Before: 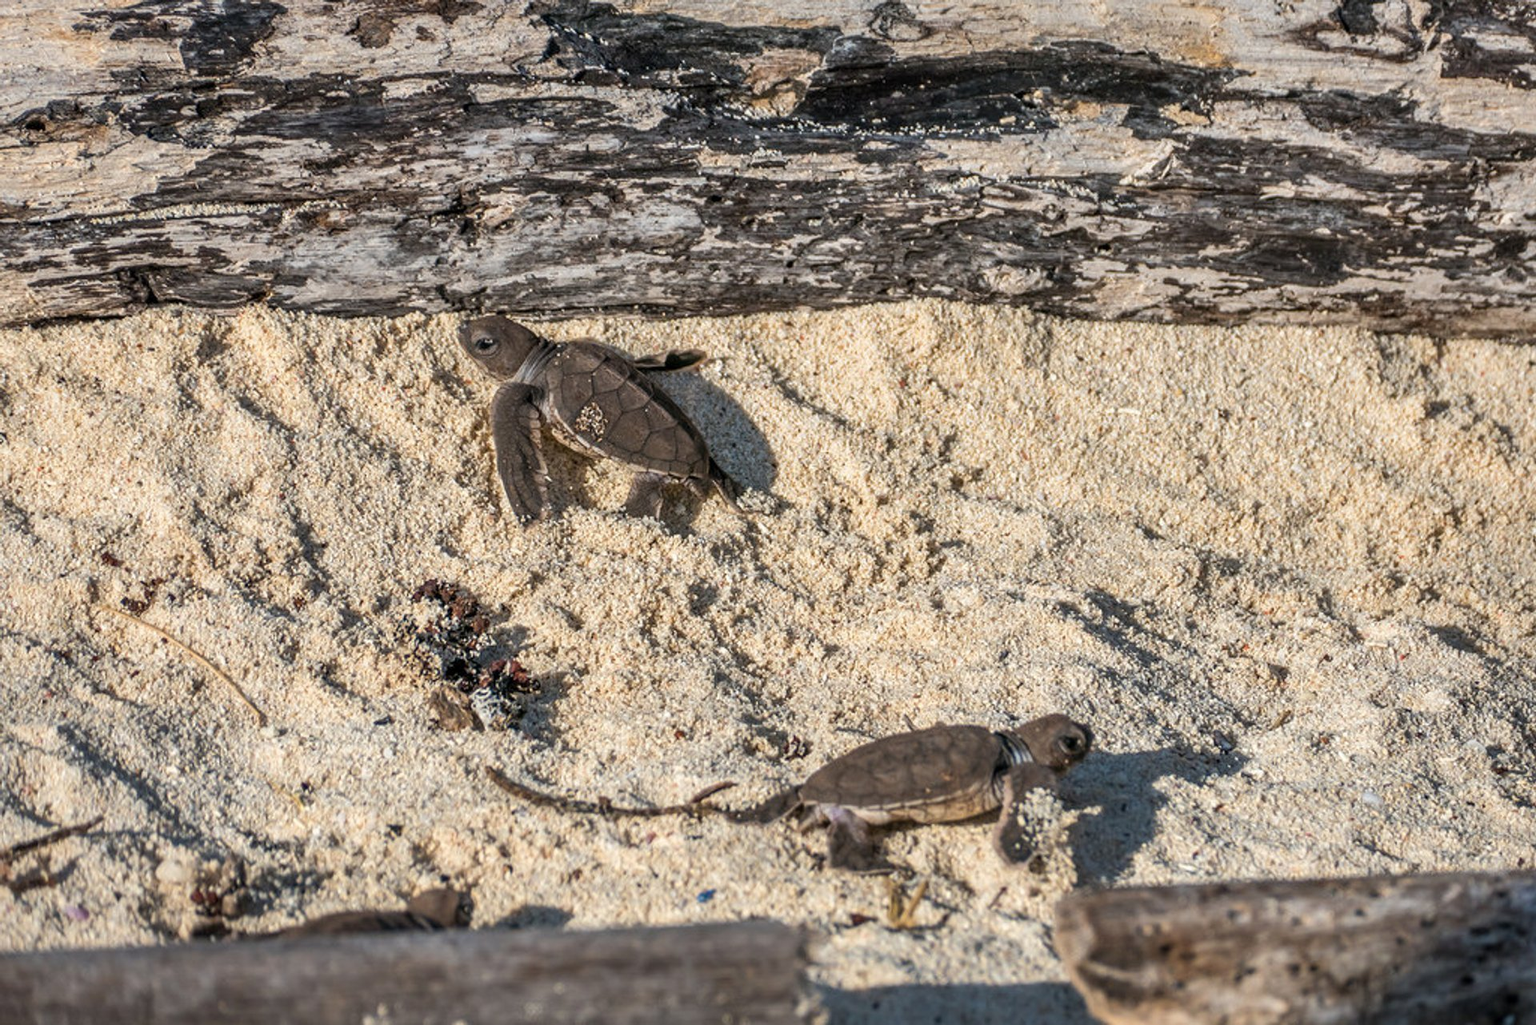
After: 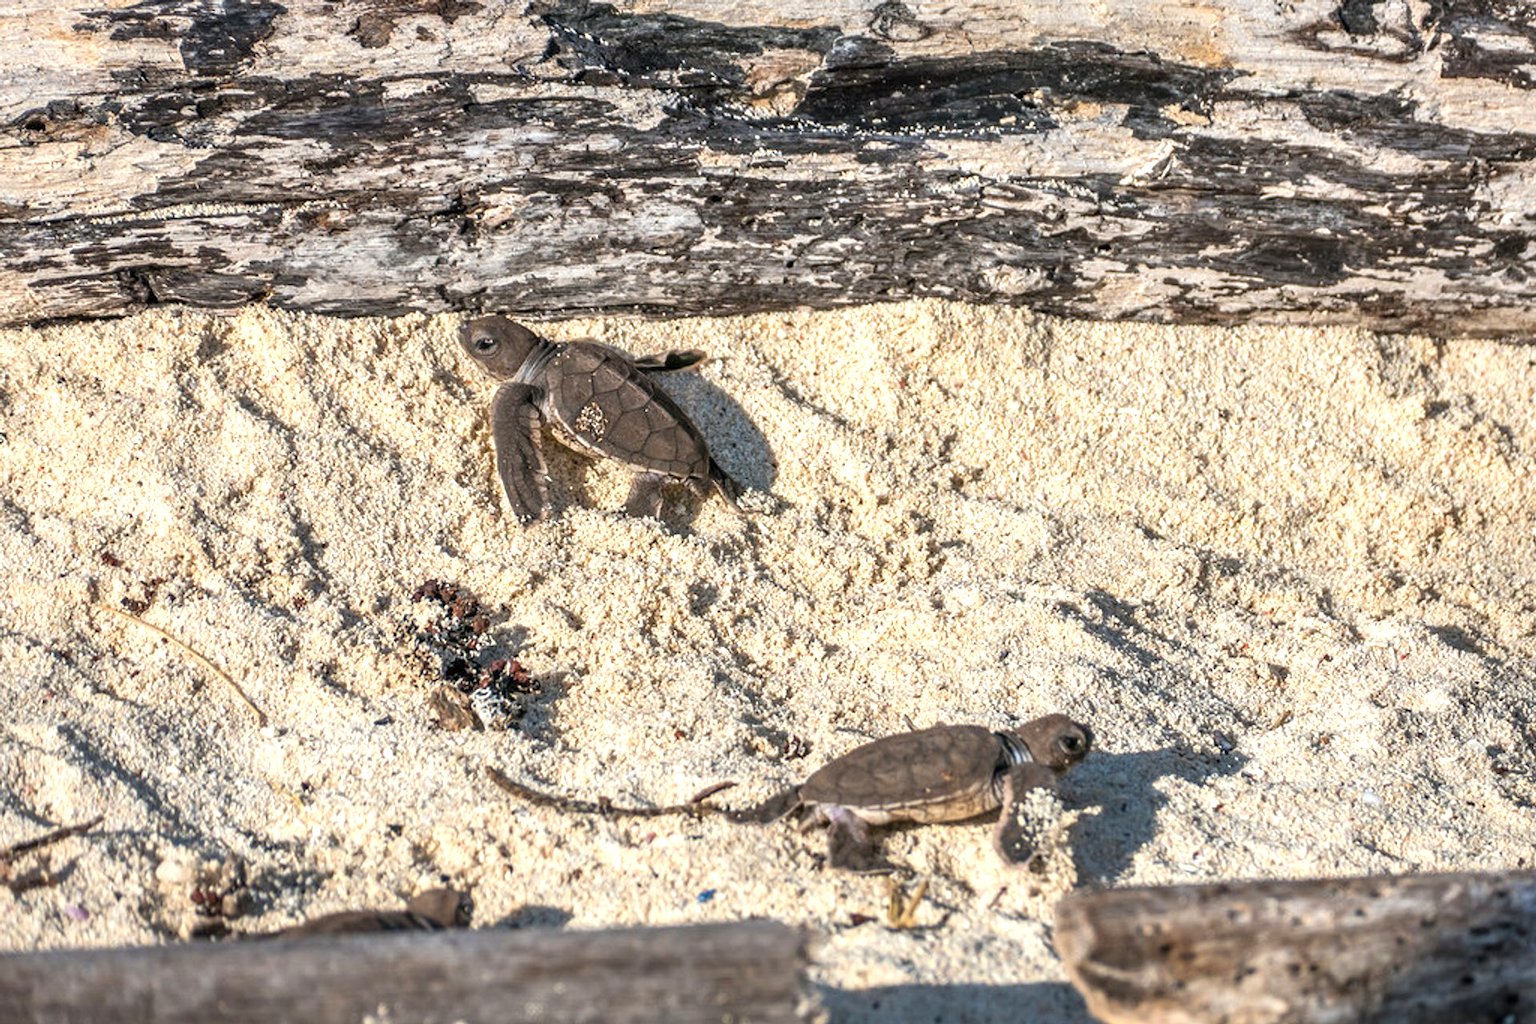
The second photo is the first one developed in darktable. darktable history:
exposure: black level correction 0, exposure 0.59 EV, compensate exposure bias true, compensate highlight preservation false
